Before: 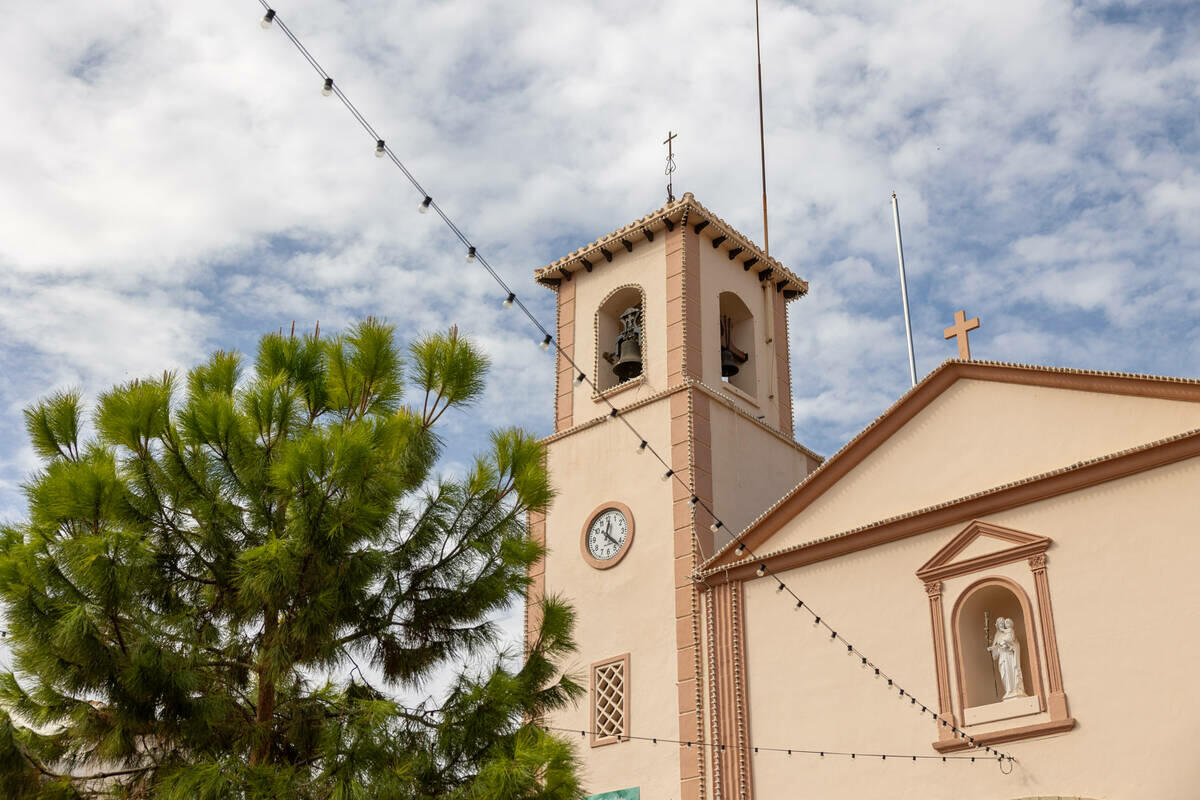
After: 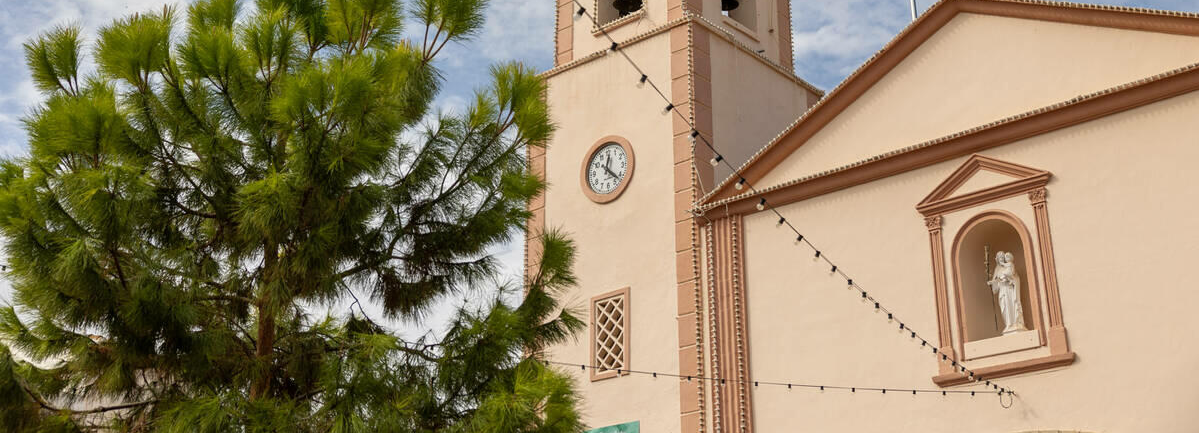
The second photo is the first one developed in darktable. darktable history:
crop and rotate: top 45.829%, right 0.028%
